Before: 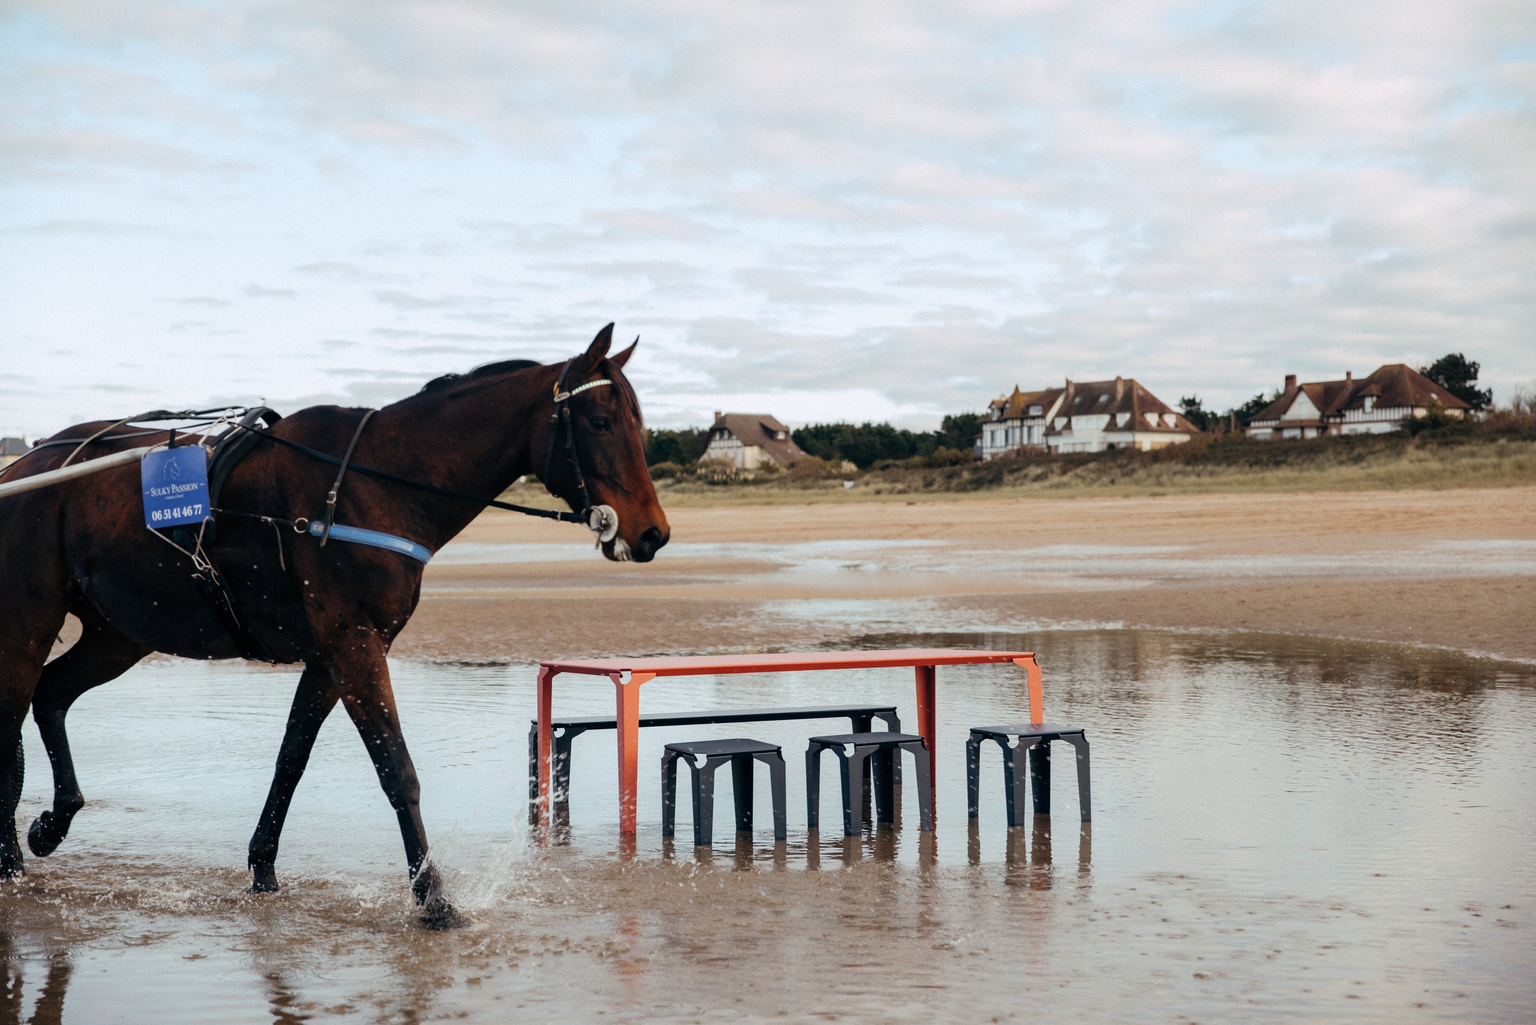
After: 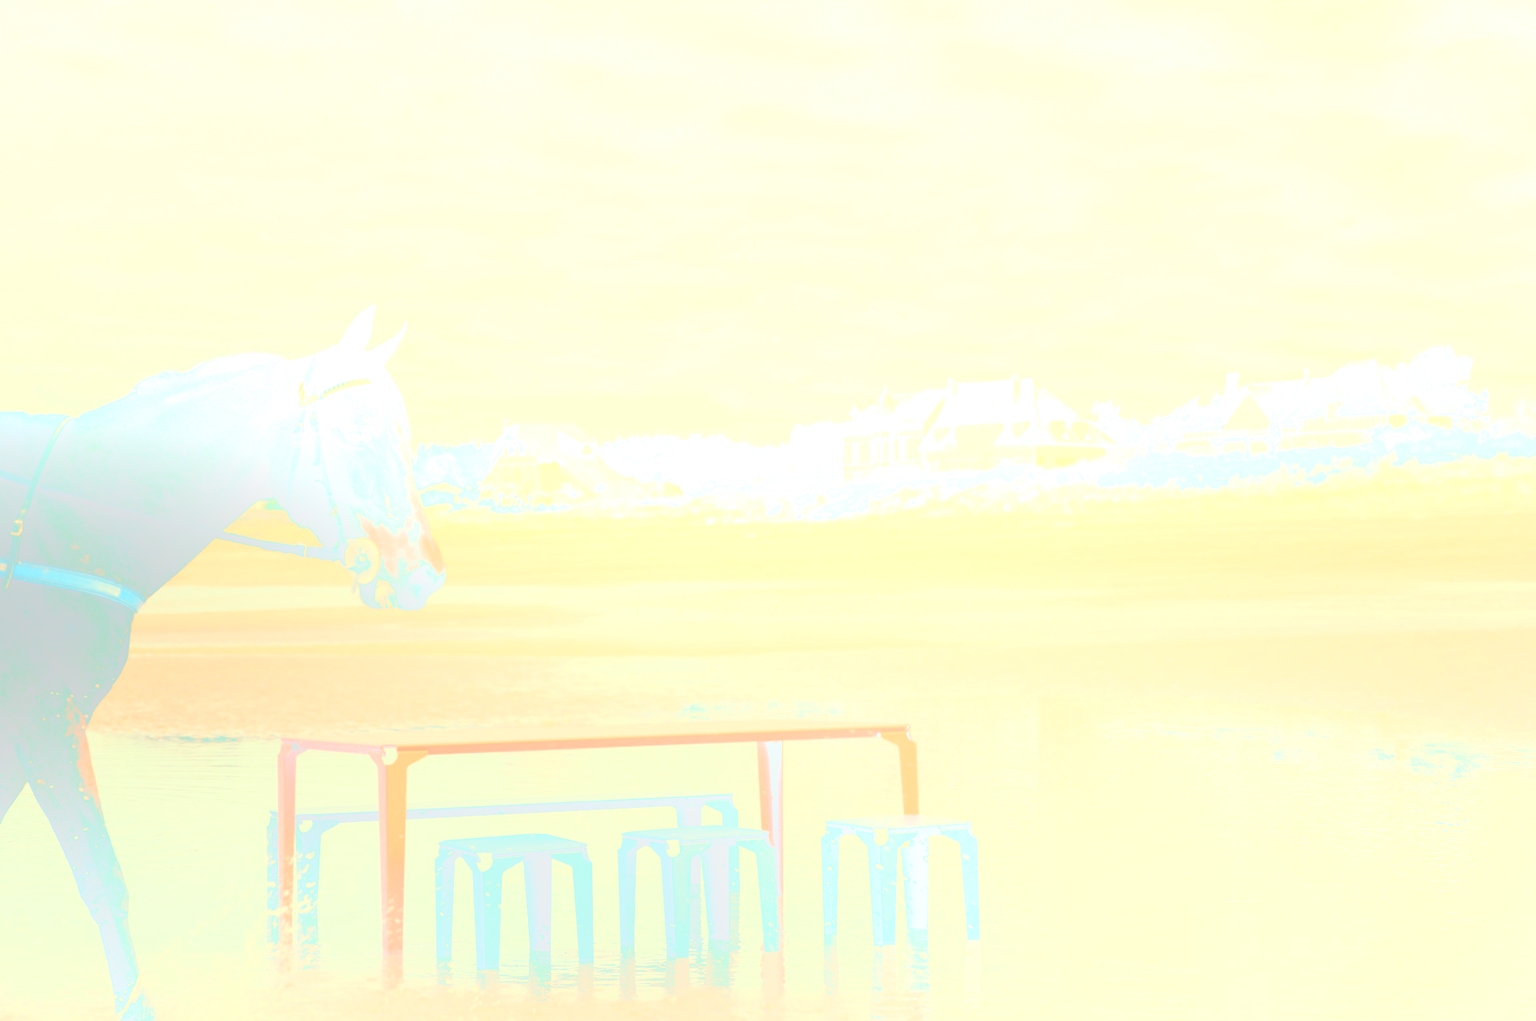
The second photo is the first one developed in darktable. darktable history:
crop and rotate: left 20.74%, top 7.912%, right 0.375%, bottom 13.378%
bloom: size 85%, threshold 5%, strength 85%
contrast brightness saturation: contrast 0.19, brightness -0.24, saturation 0.11
color balance: mode lift, gamma, gain (sRGB), lift [1, 0.69, 1, 1], gamma [1, 1.482, 1, 1], gain [1, 1, 1, 0.802]
